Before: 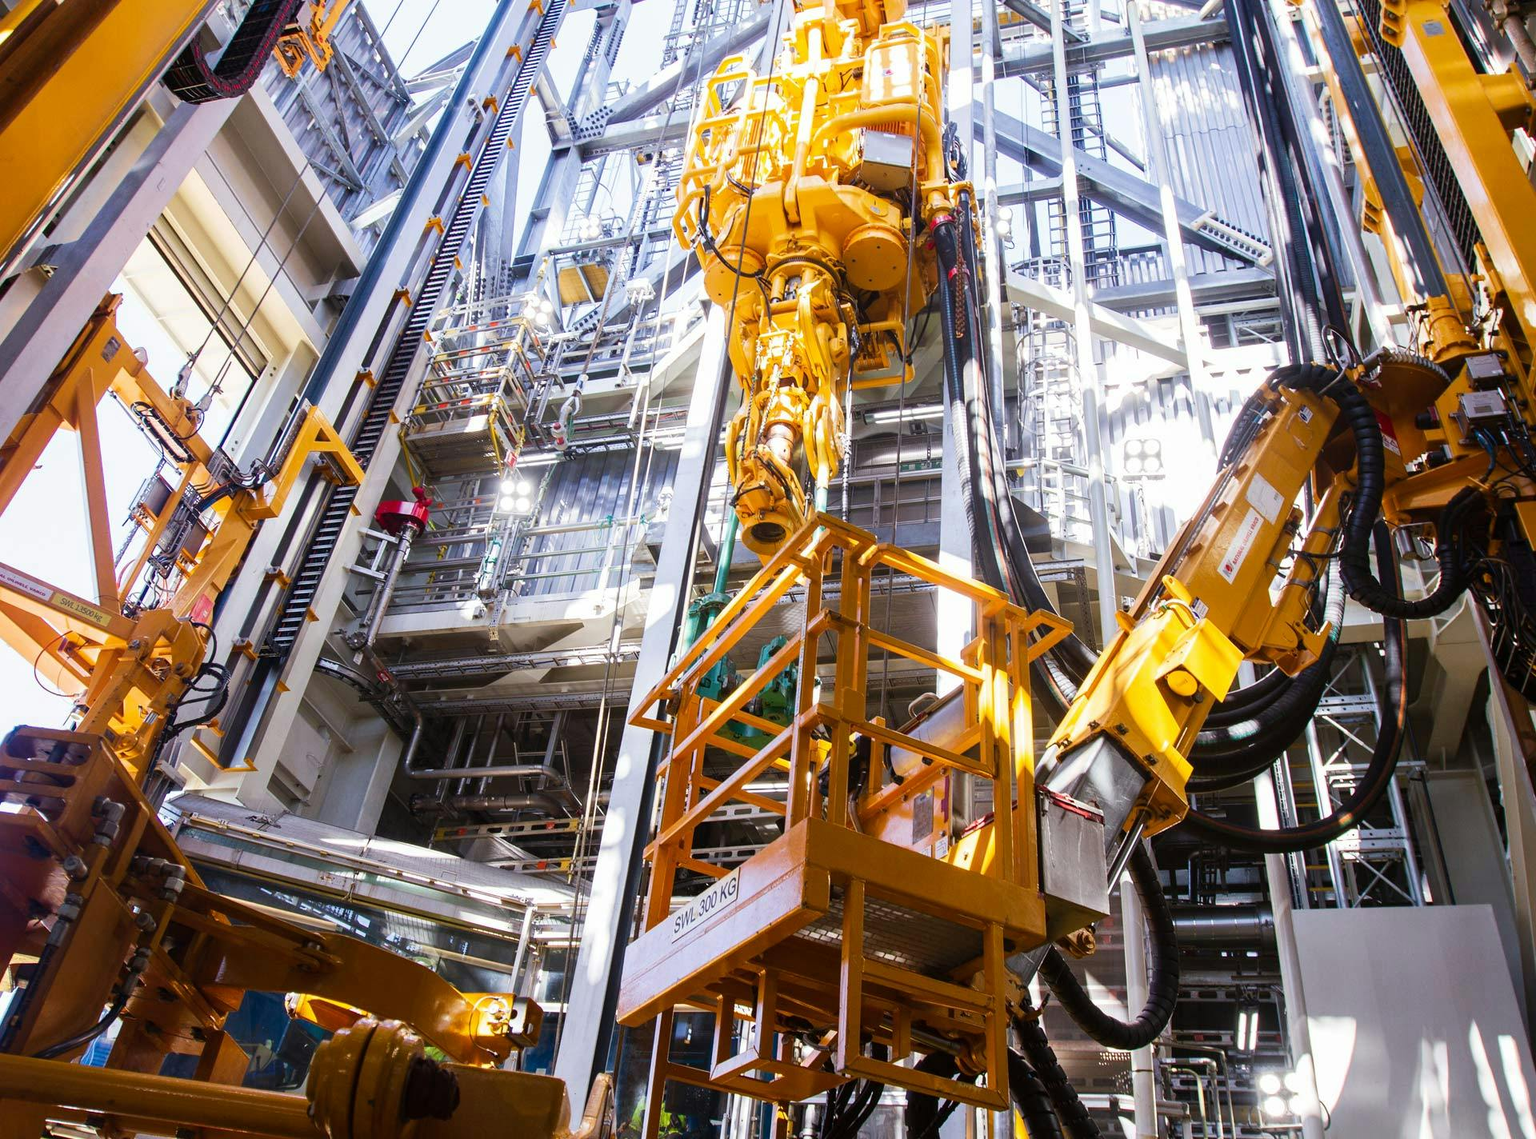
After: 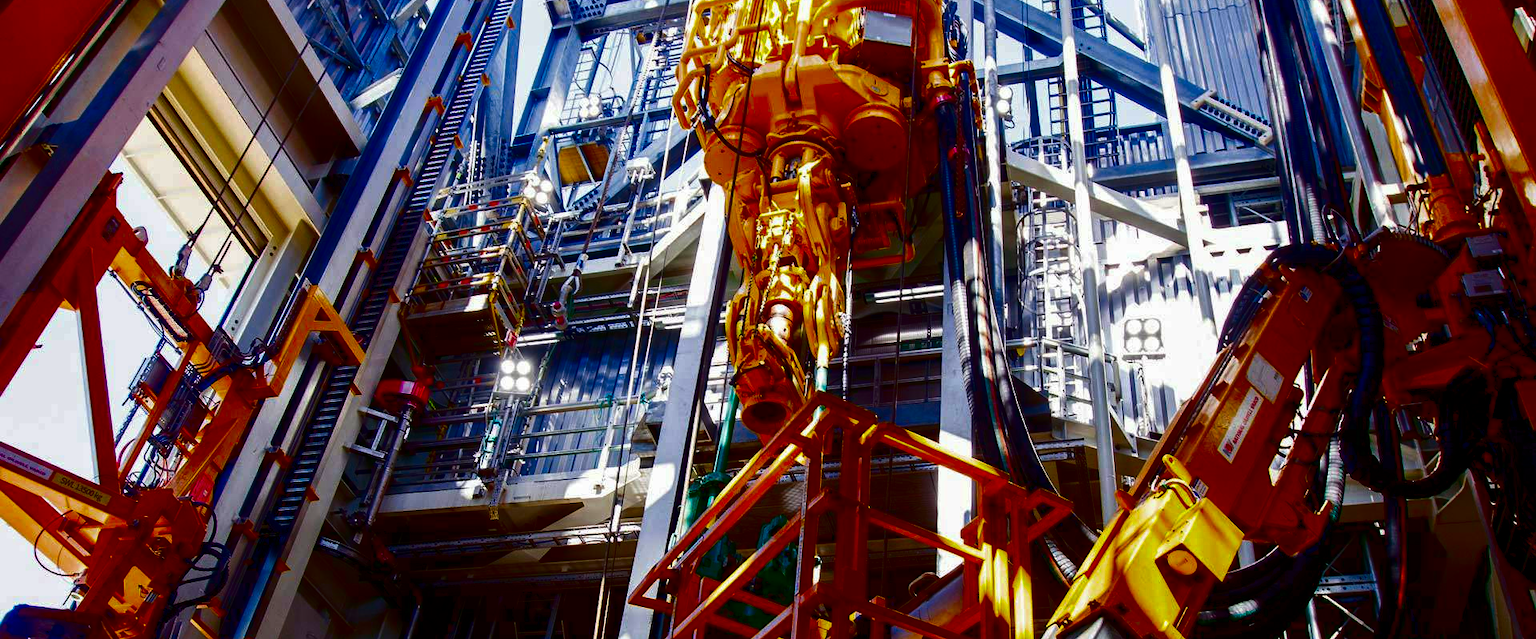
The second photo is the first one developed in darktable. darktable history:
crop and rotate: top 10.605%, bottom 33.274%
levels: mode automatic, black 0.023%, white 99.97%, levels [0.062, 0.494, 0.925]
contrast brightness saturation: brightness -1, saturation 1
